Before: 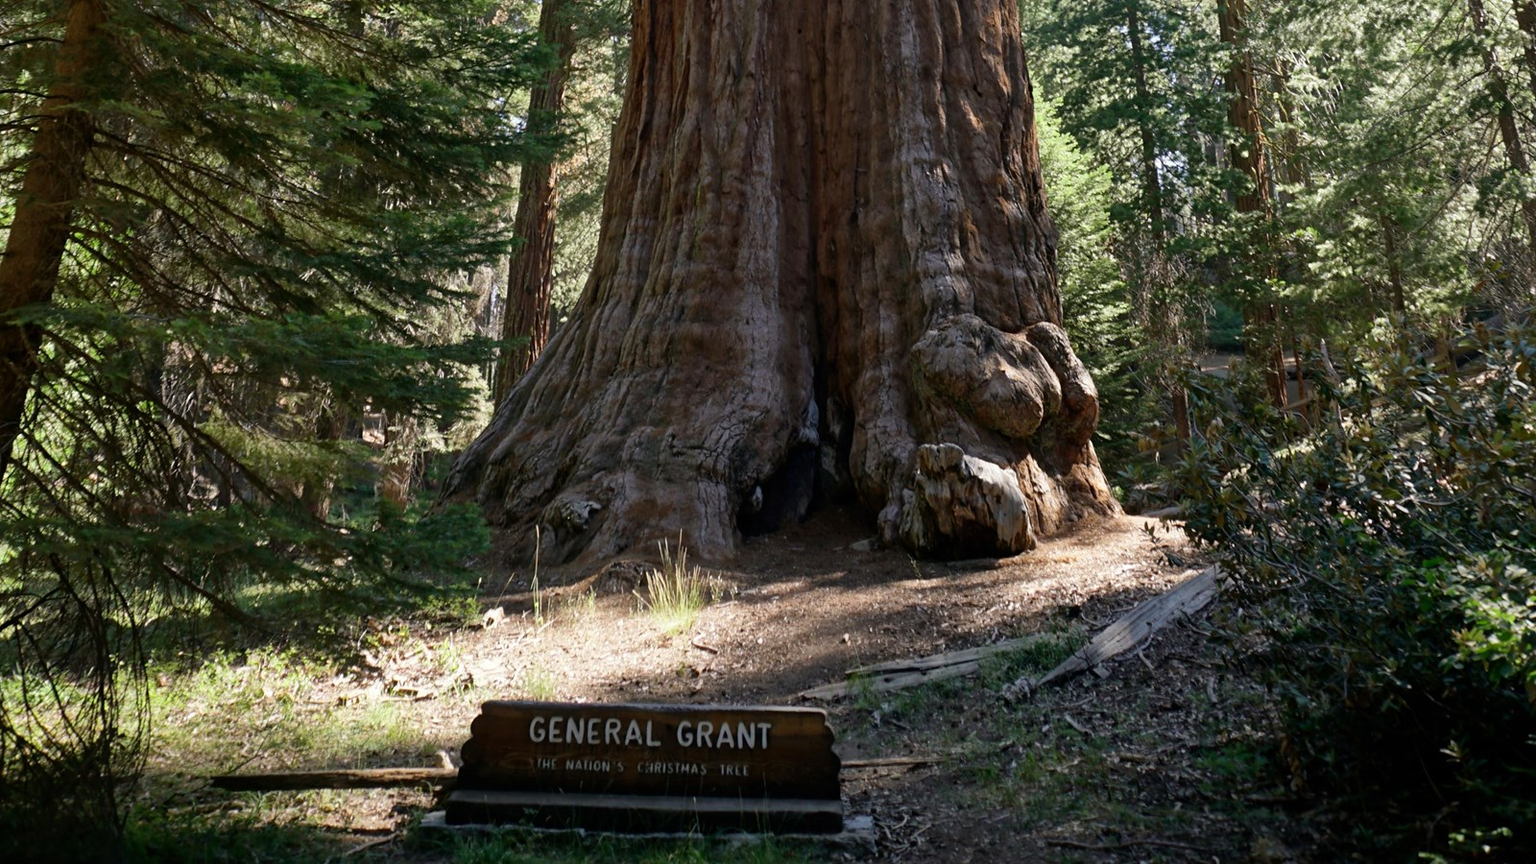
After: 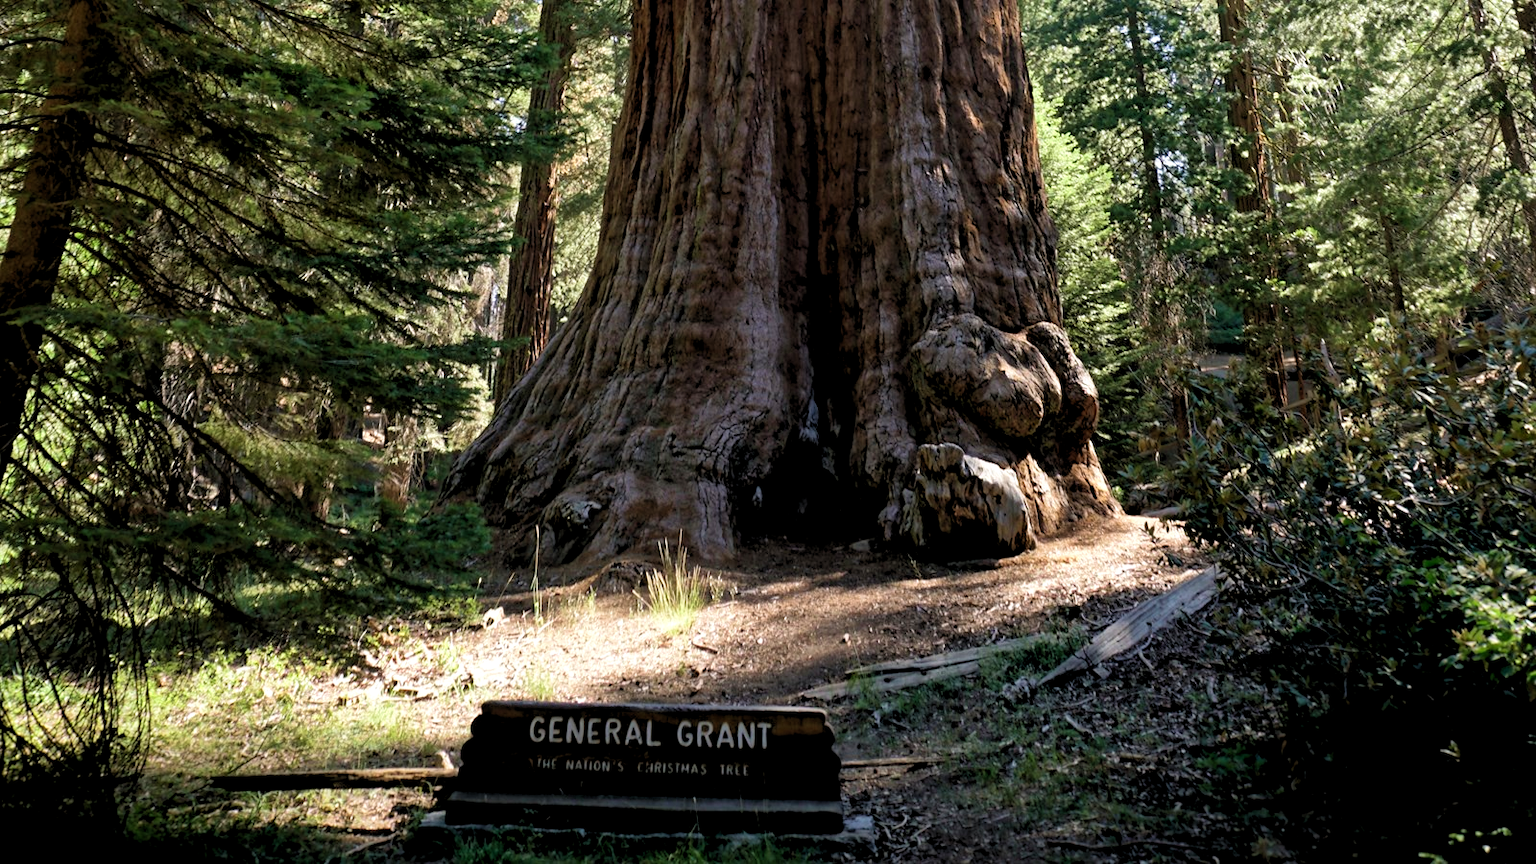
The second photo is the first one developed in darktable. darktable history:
rgb levels: levels [[0.01, 0.419, 0.839], [0, 0.5, 1], [0, 0.5, 1]]
velvia: on, module defaults
